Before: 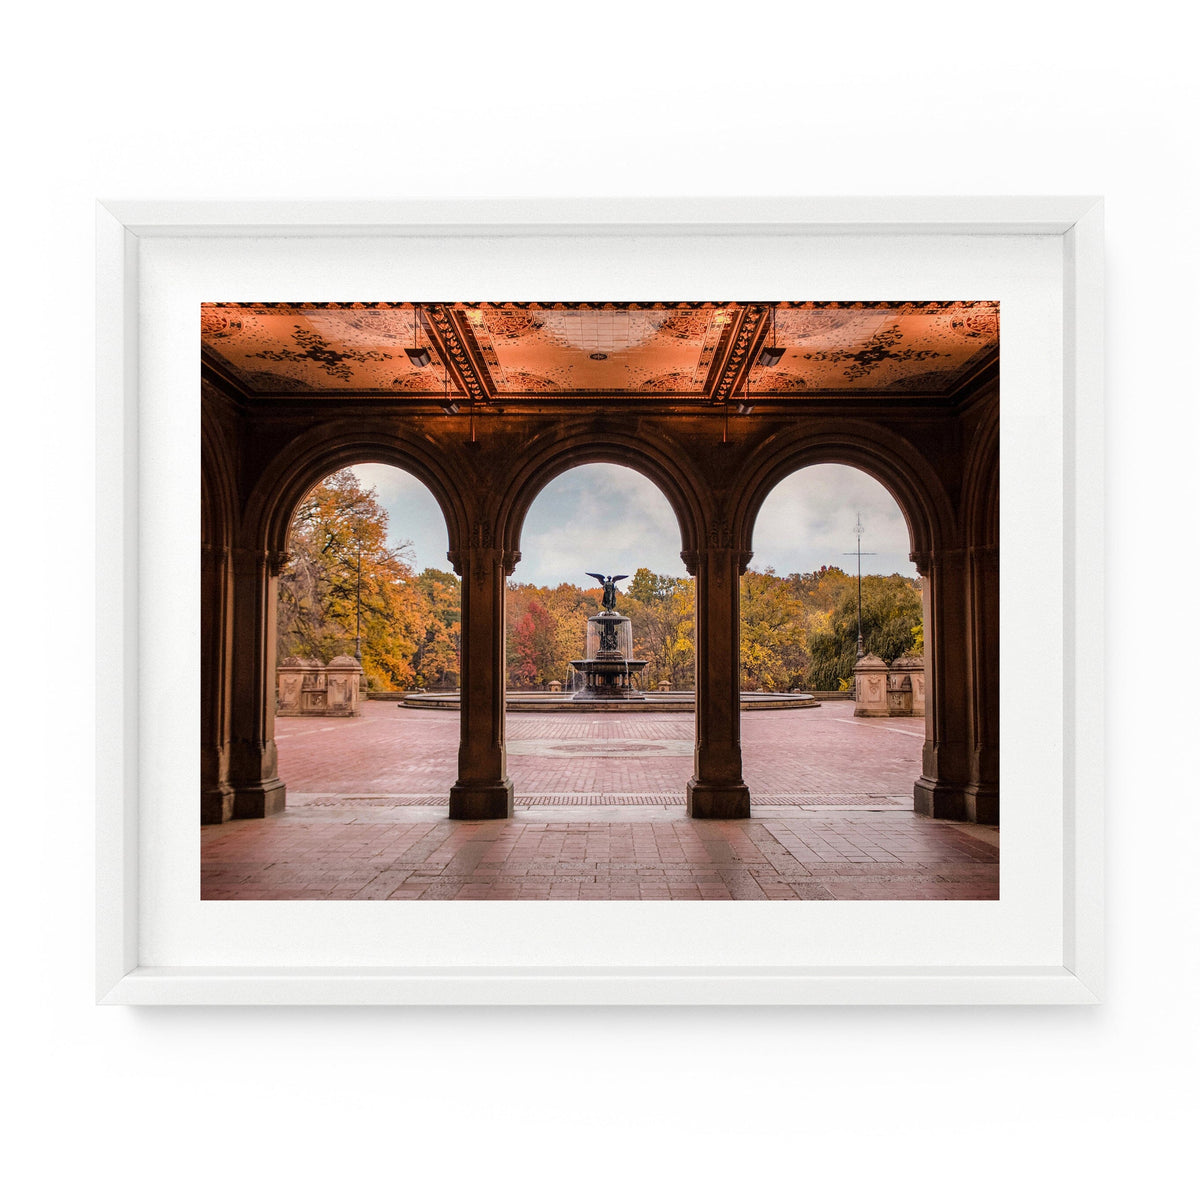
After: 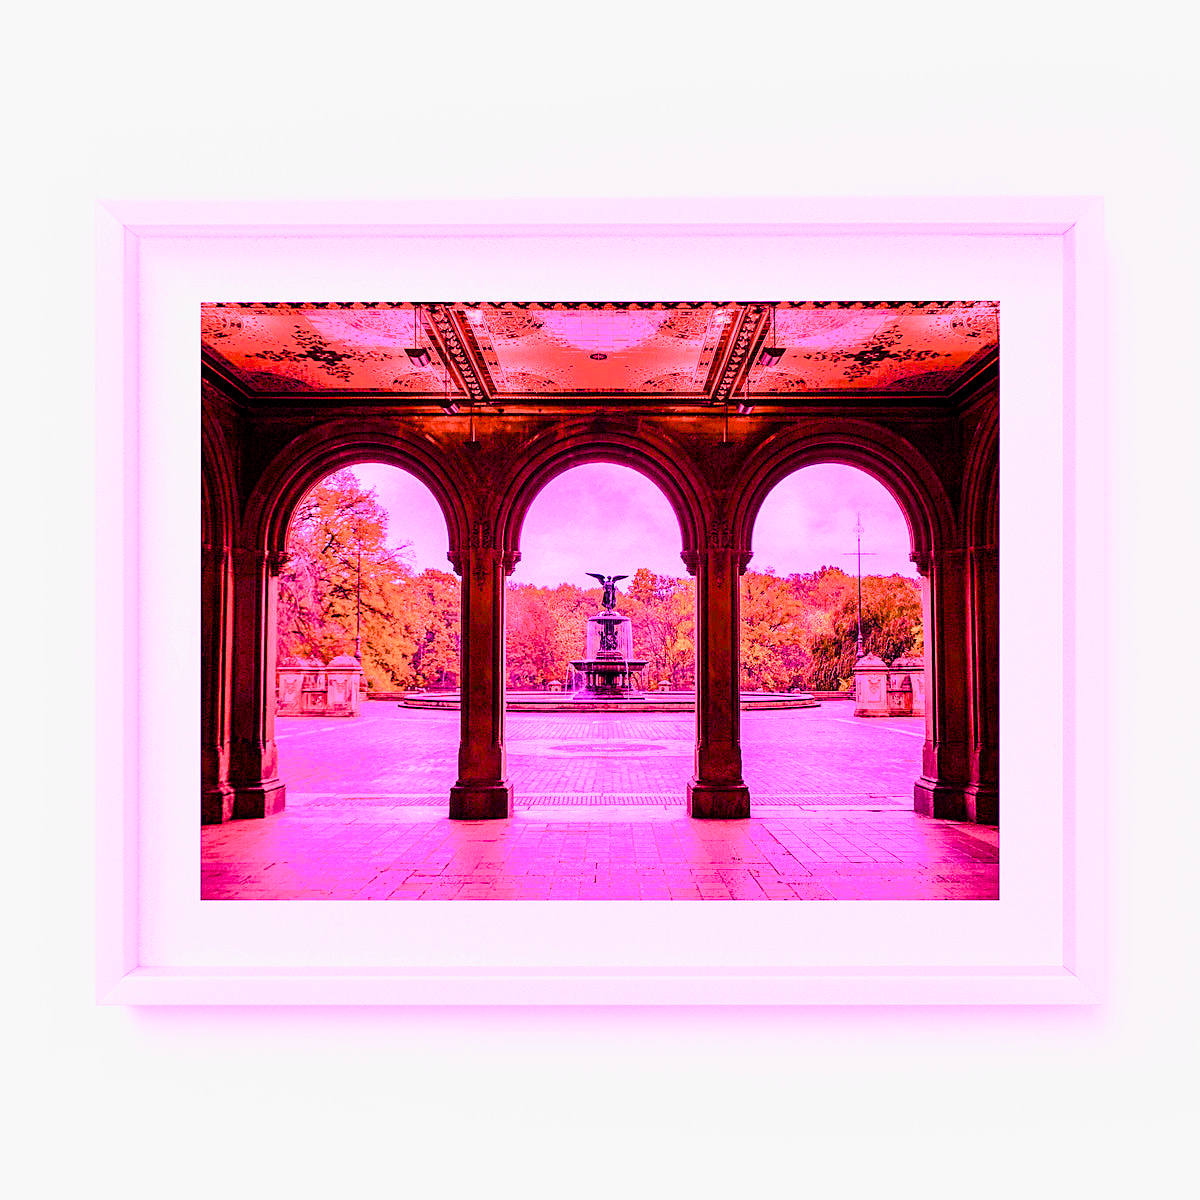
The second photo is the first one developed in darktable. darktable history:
exposure: black level correction 0, exposure 0.7 EV, compensate exposure bias true, compensate highlight preservation false
filmic rgb: black relative exposure -7.15 EV, white relative exposure 5.36 EV, hardness 3.02, color science v6 (2022)
highlight reconstruction: iterations 1, diameter of reconstruction 64 px
lens correction: scale 1.01, crop 1, focal 85, aperture 2.8, distance 7.77, camera "Canon EOS RP", lens "Canon RF 85mm F2 MACRO IS STM"
raw denoise: x [[0, 0.25, 0.5, 0.75, 1] ×4]
sharpen: on, module defaults
white balance: red 1.803, blue 1.886
color balance rgb: linear chroma grading › global chroma 9%, perceptual saturation grading › global saturation 36%, perceptual saturation grading › shadows 35%, perceptual brilliance grading › global brilliance 21.21%, perceptual brilliance grading › shadows -35%, global vibrance 21.21%
